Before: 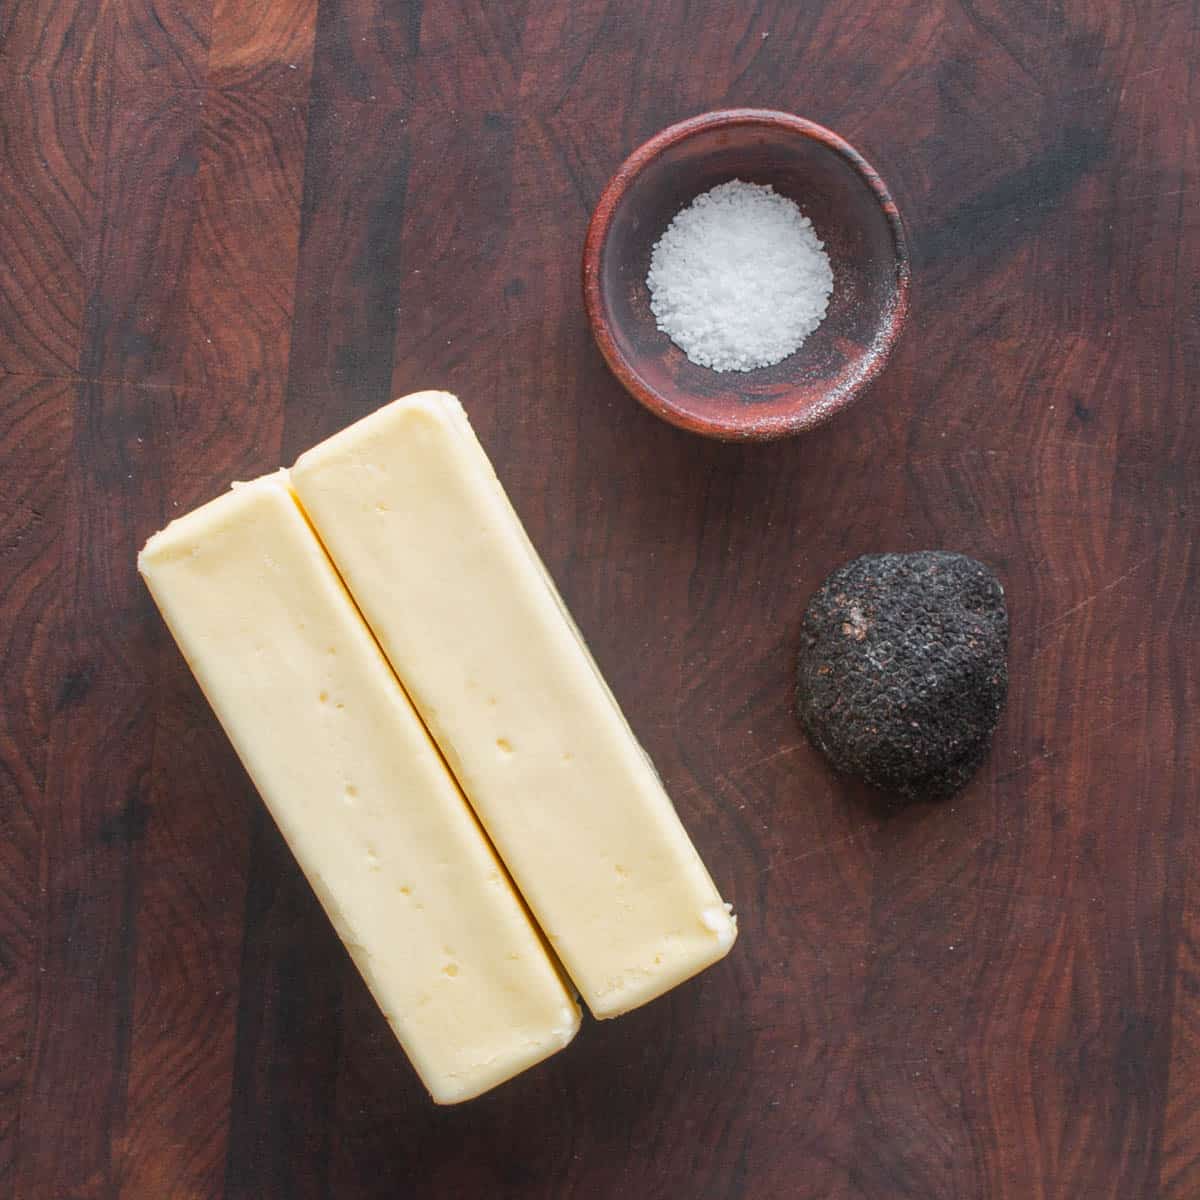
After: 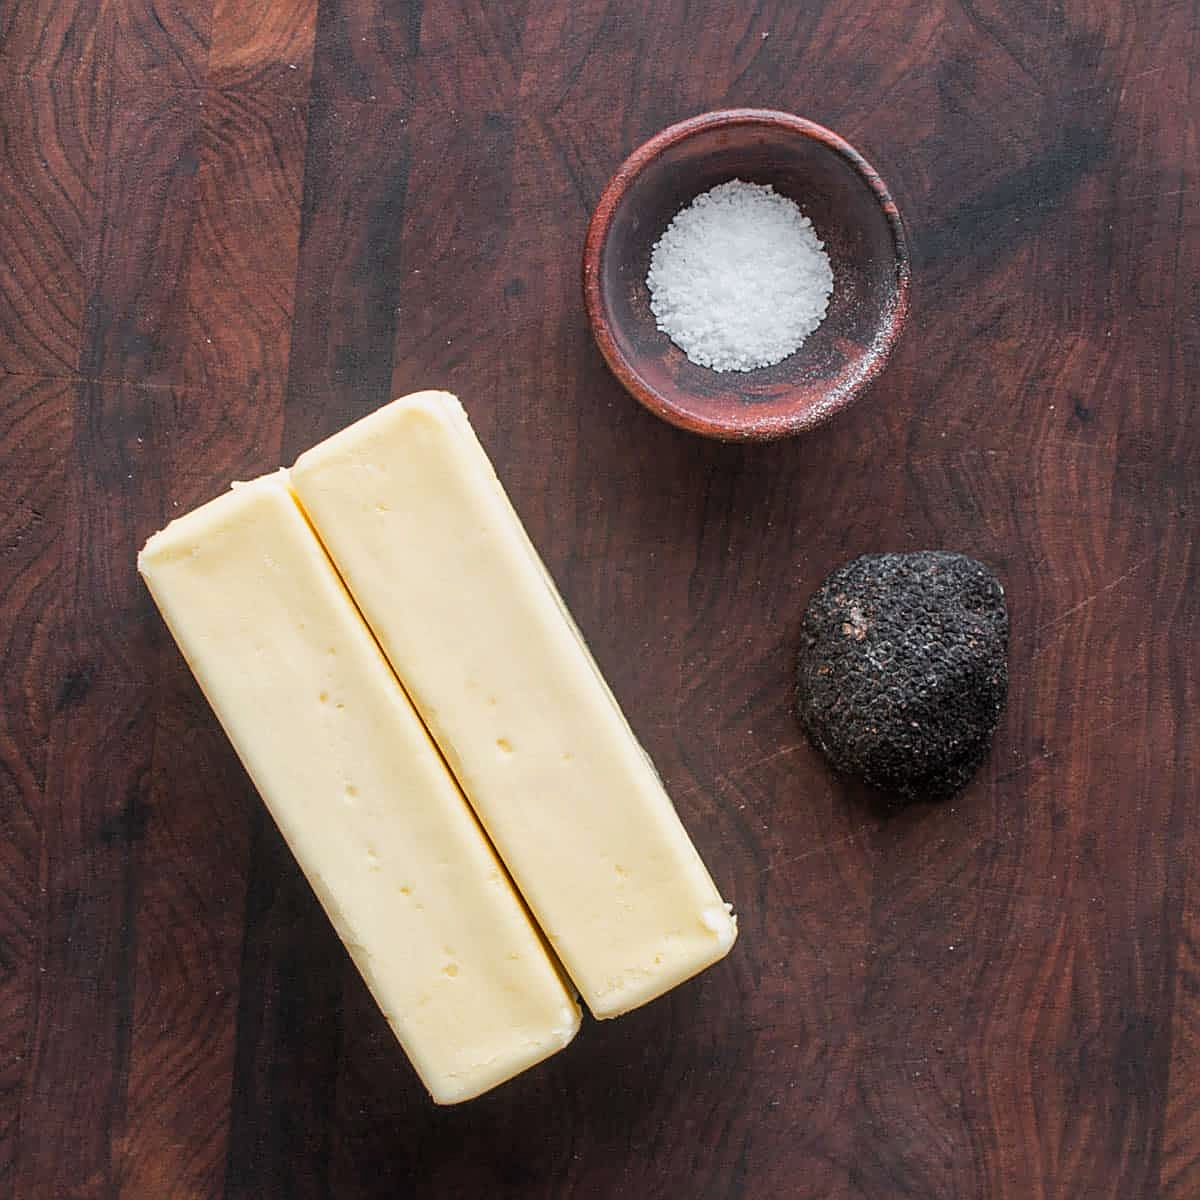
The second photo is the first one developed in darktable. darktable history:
filmic rgb: black relative exposure -12.06 EV, white relative exposure 2.81 EV, target black luminance 0%, hardness 8.11, latitude 70.96%, contrast 1.139, highlights saturation mix 11.36%, shadows ↔ highlights balance -0.387%
sharpen: on, module defaults
